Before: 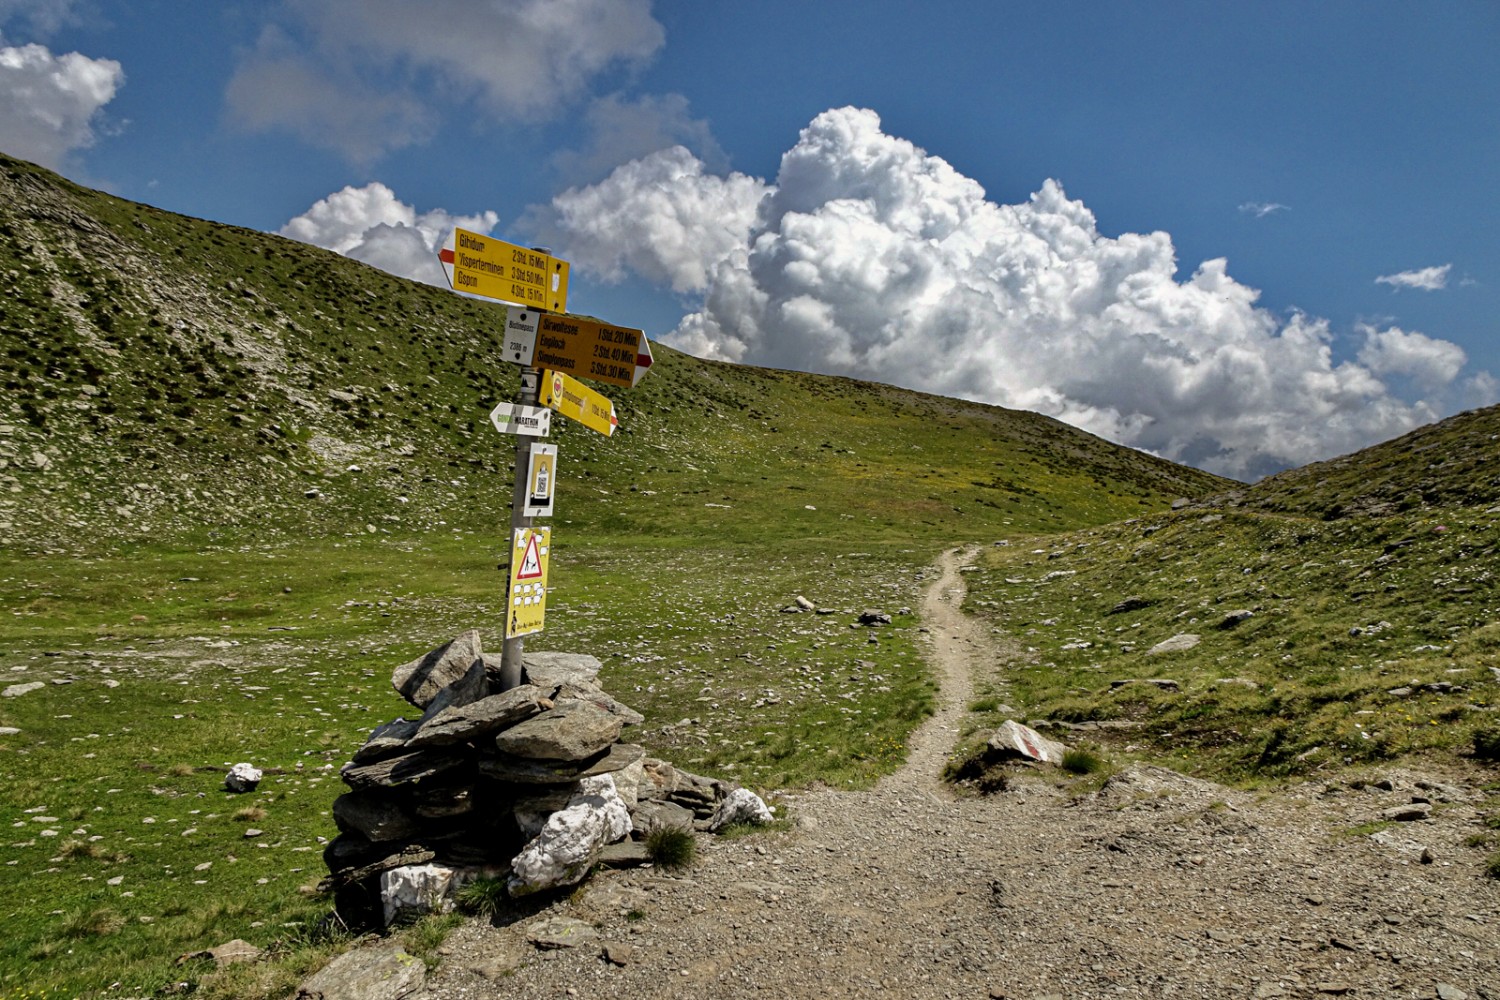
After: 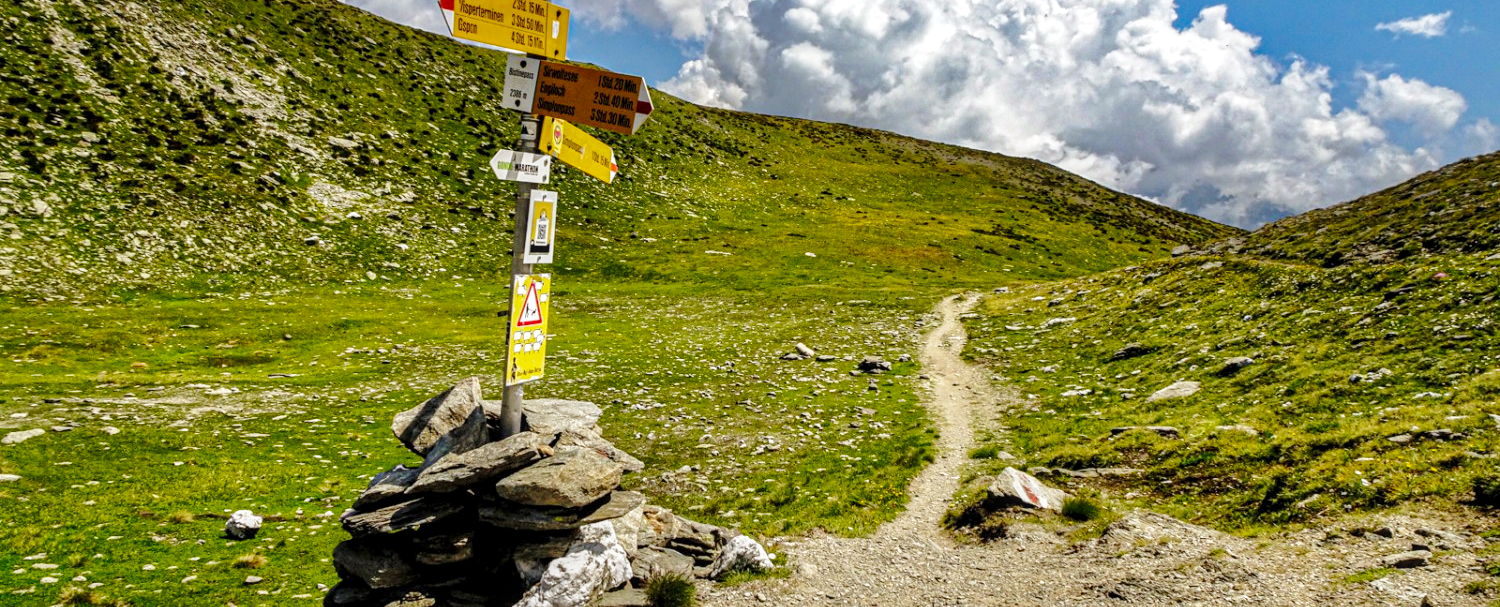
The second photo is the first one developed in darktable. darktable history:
base curve: curves: ch0 [(0, 0) (0.028, 0.03) (0.121, 0.232) (0.46, 0.748) (0.859, 0.968) (1, 1)], preserve colors none
crop and rotate: top 25.357%, bottom 13.942%
shadows and highlights: on, module defaults
color balance rgb: perceptual saturation grading › global saturation 25%, global vibrance 10%
local contrast: on, module defaults
